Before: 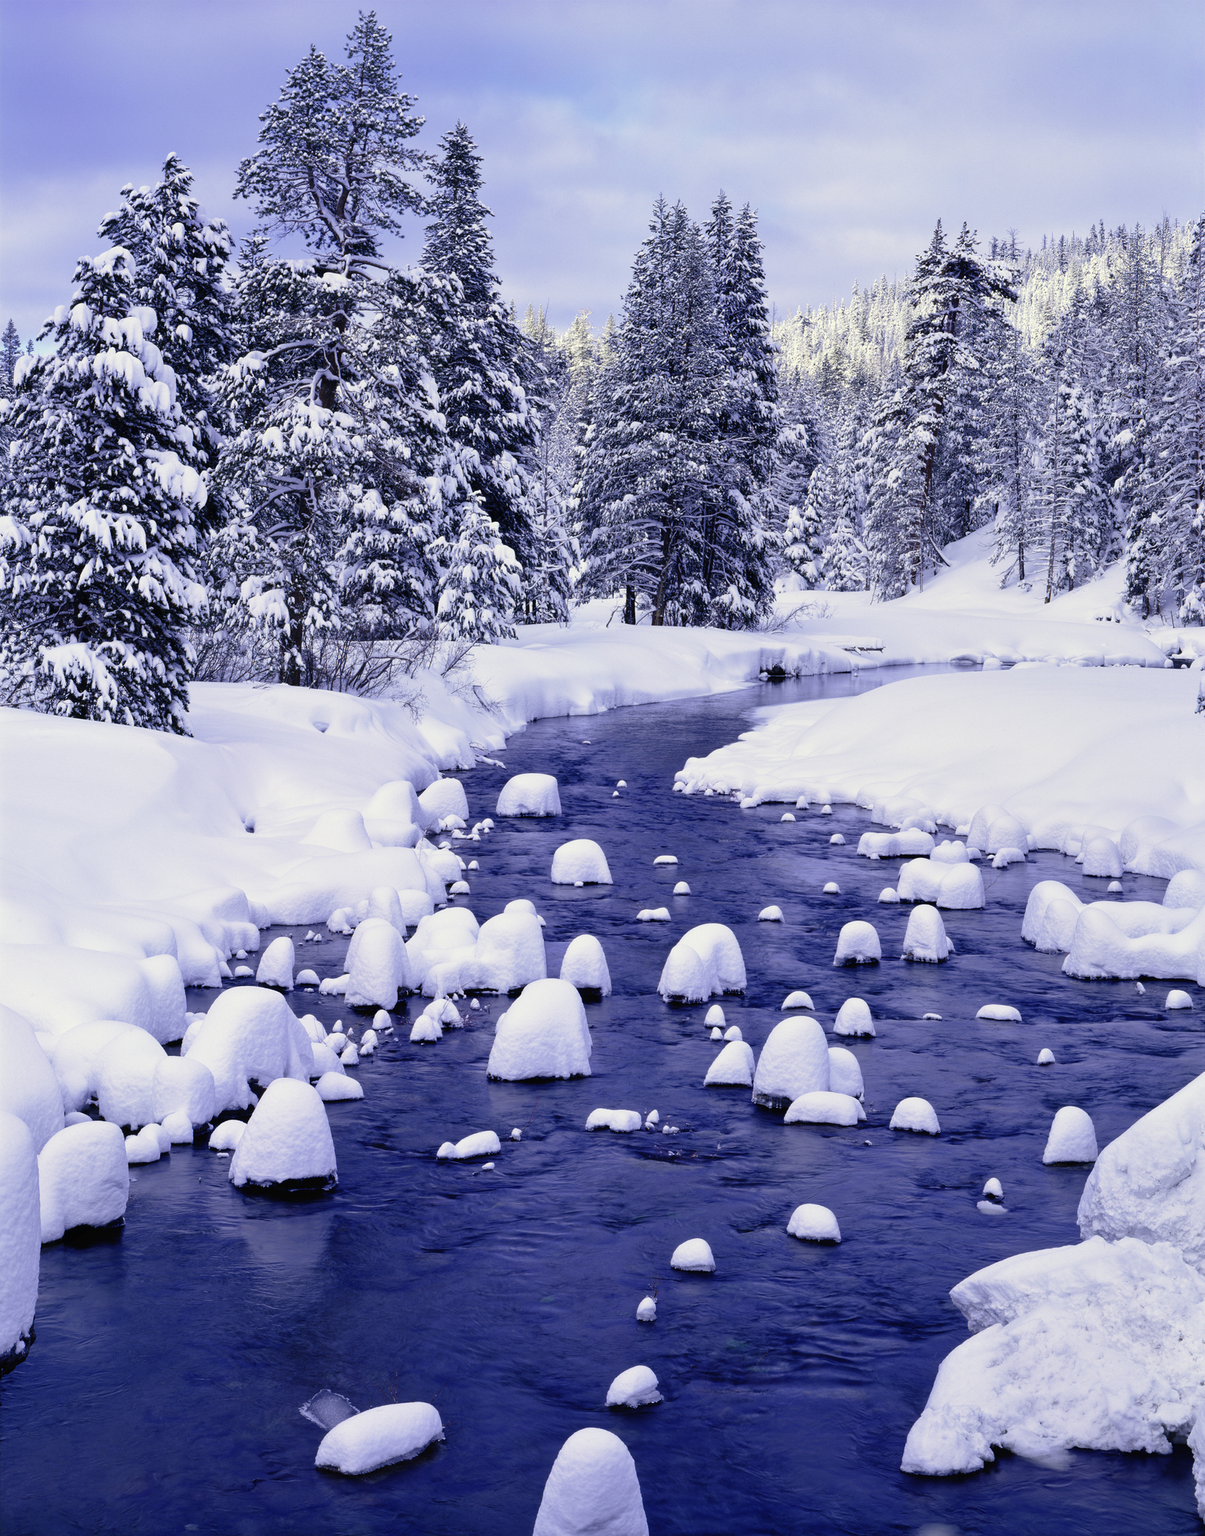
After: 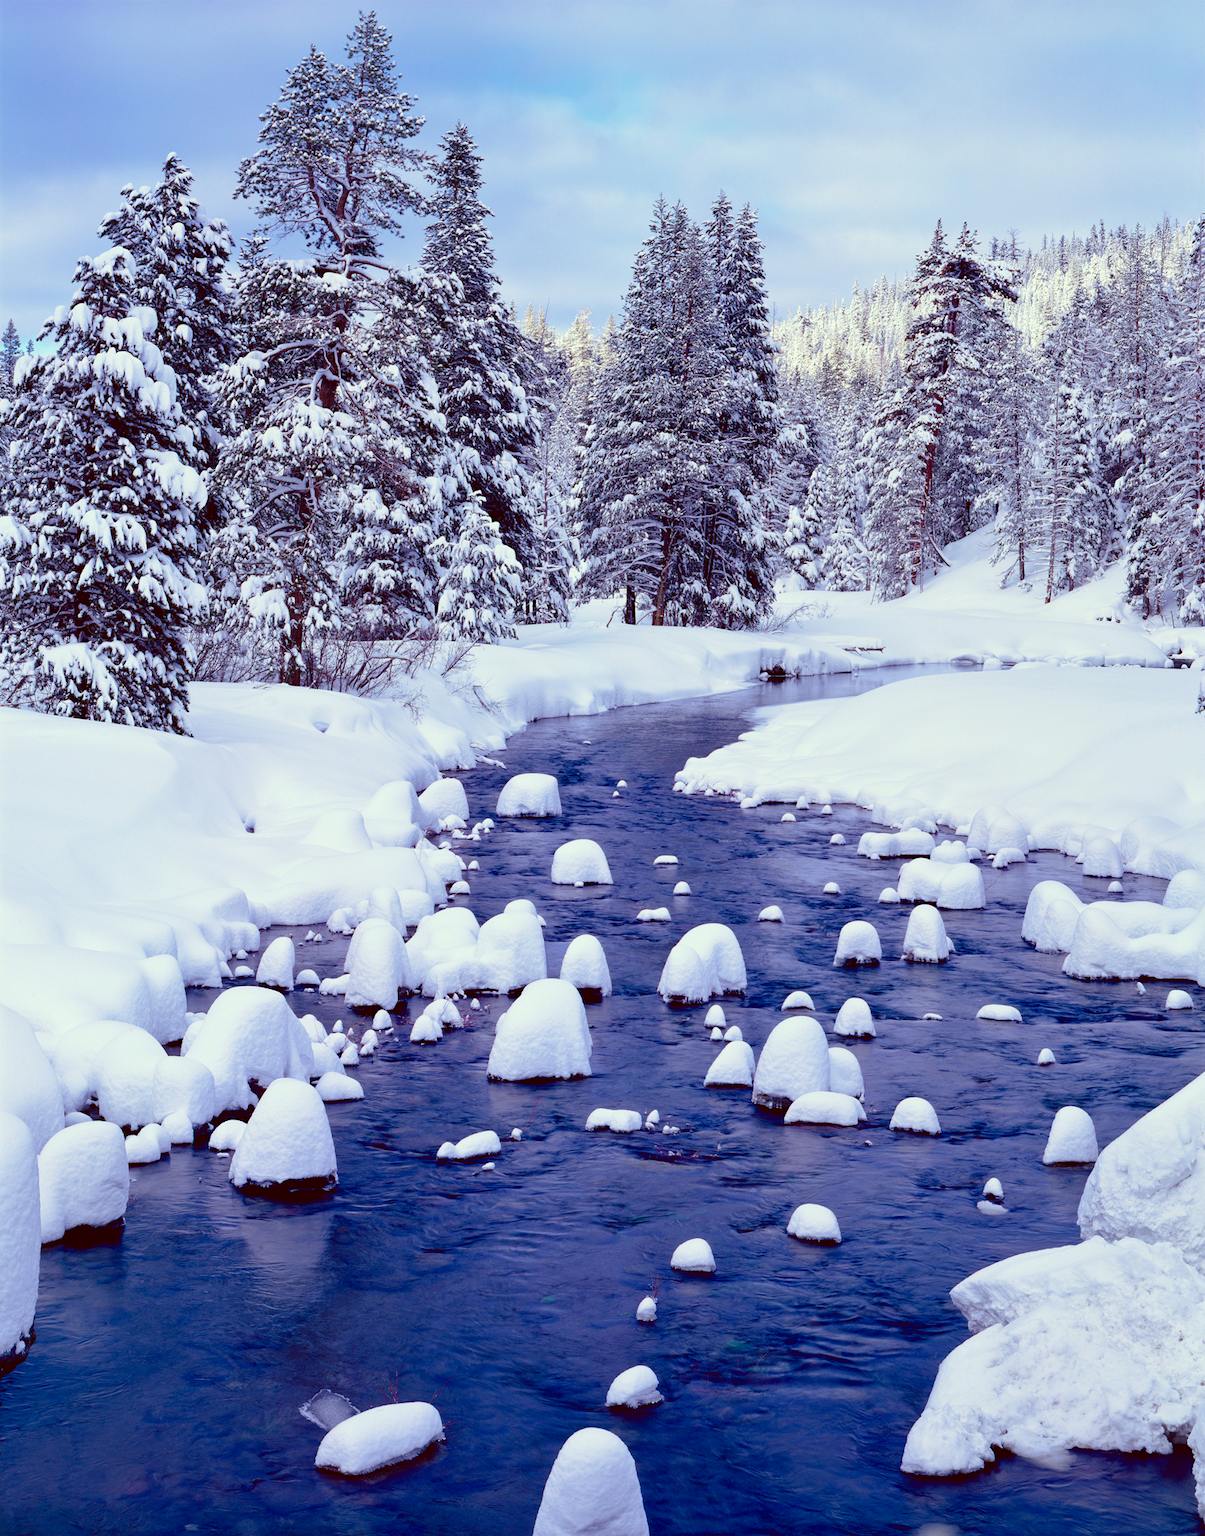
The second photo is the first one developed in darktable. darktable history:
color correction: highlights a* -7.05, highlights b* -0.159, shadows a* 20.63, shadows b* 11.39
